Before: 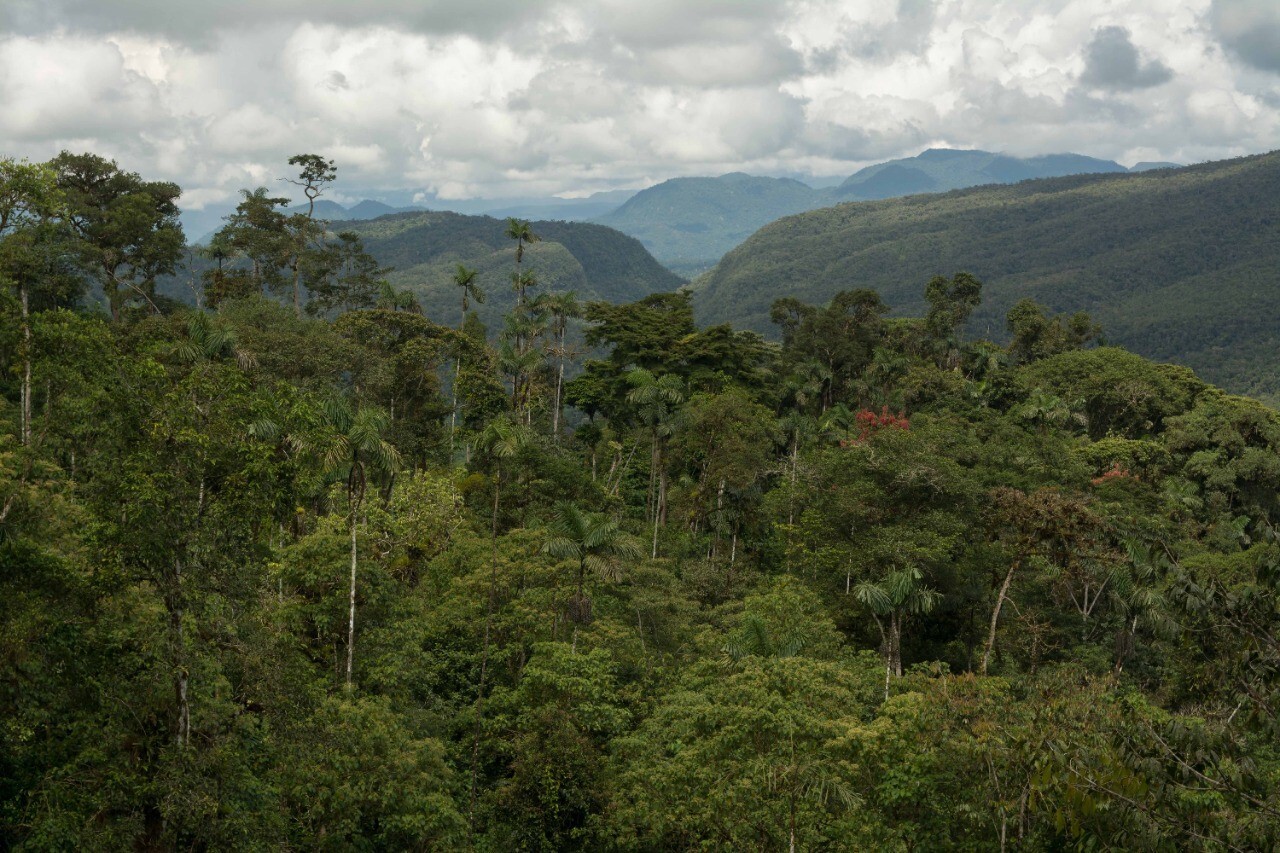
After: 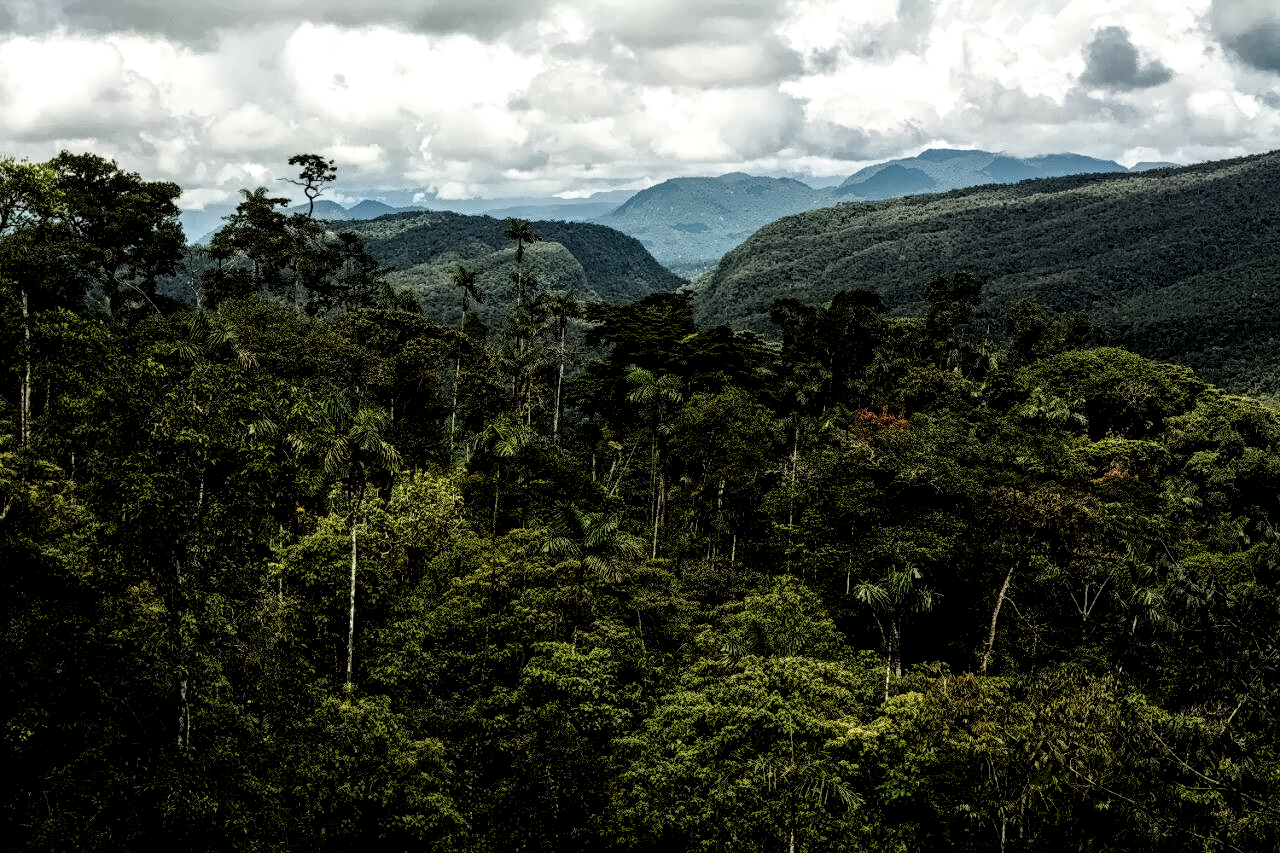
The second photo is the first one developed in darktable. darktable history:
chromatic aberrations: on, module defaults
color balance rgb "basic colorfulness: vibrant colors": perceptual saturation grading › global saturation 20%, perceptual saturation grading › highlights -25%, perceptual saturation grading › shadows 50%
denoise (profiled): preserve shadows 1.27, scattering 0.025, a [-1, 0, 0], compensate highlight preservation false
diffuse or sharpen: iterations 3, radius span 3, edge sensitivity 2.94, 1st order anisotropy 100%, 2nd order anisotropy 100%, 3rd order anisotropy 100%, 4th order anisotropy 100%, 1st order speed 0.65%, 2nd order speed -3.92%, 3rd order speed -25%, 4th order speed -5.39%
haze removal: compatibility mode true, adaptive false
highlight reconstruction: method segmentation based, iterations 1, diameter of reconstruction 64 px
hot pixels: on, module defaults
lens correction: correction method embedded metadata, scale 1, crop 1, focal 55, aperture 6.3, distance 10.01, camera "ILCE-7C", lens "FE 55mm F1.8 ZA"
filmic rgb: black relative exposure -3.75 EV, white relative exposure 2.4 EV, dynamic range scaling -50%, hardness 3.42, latitude 30%, contrast 1.8
local contrast: detail 160%
